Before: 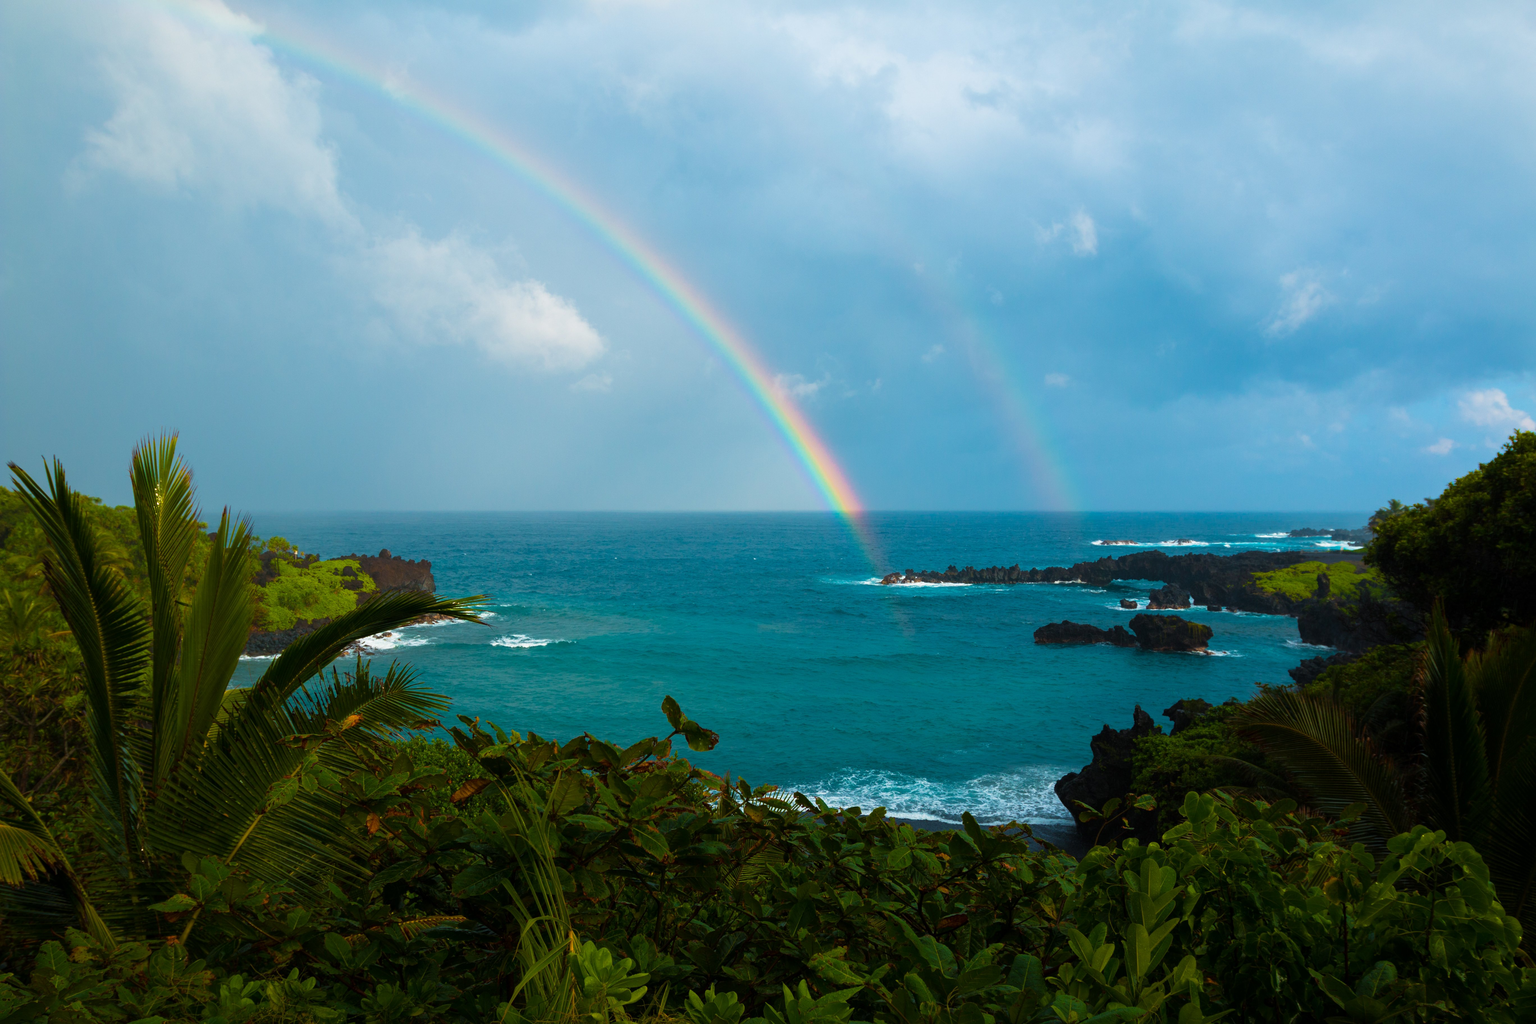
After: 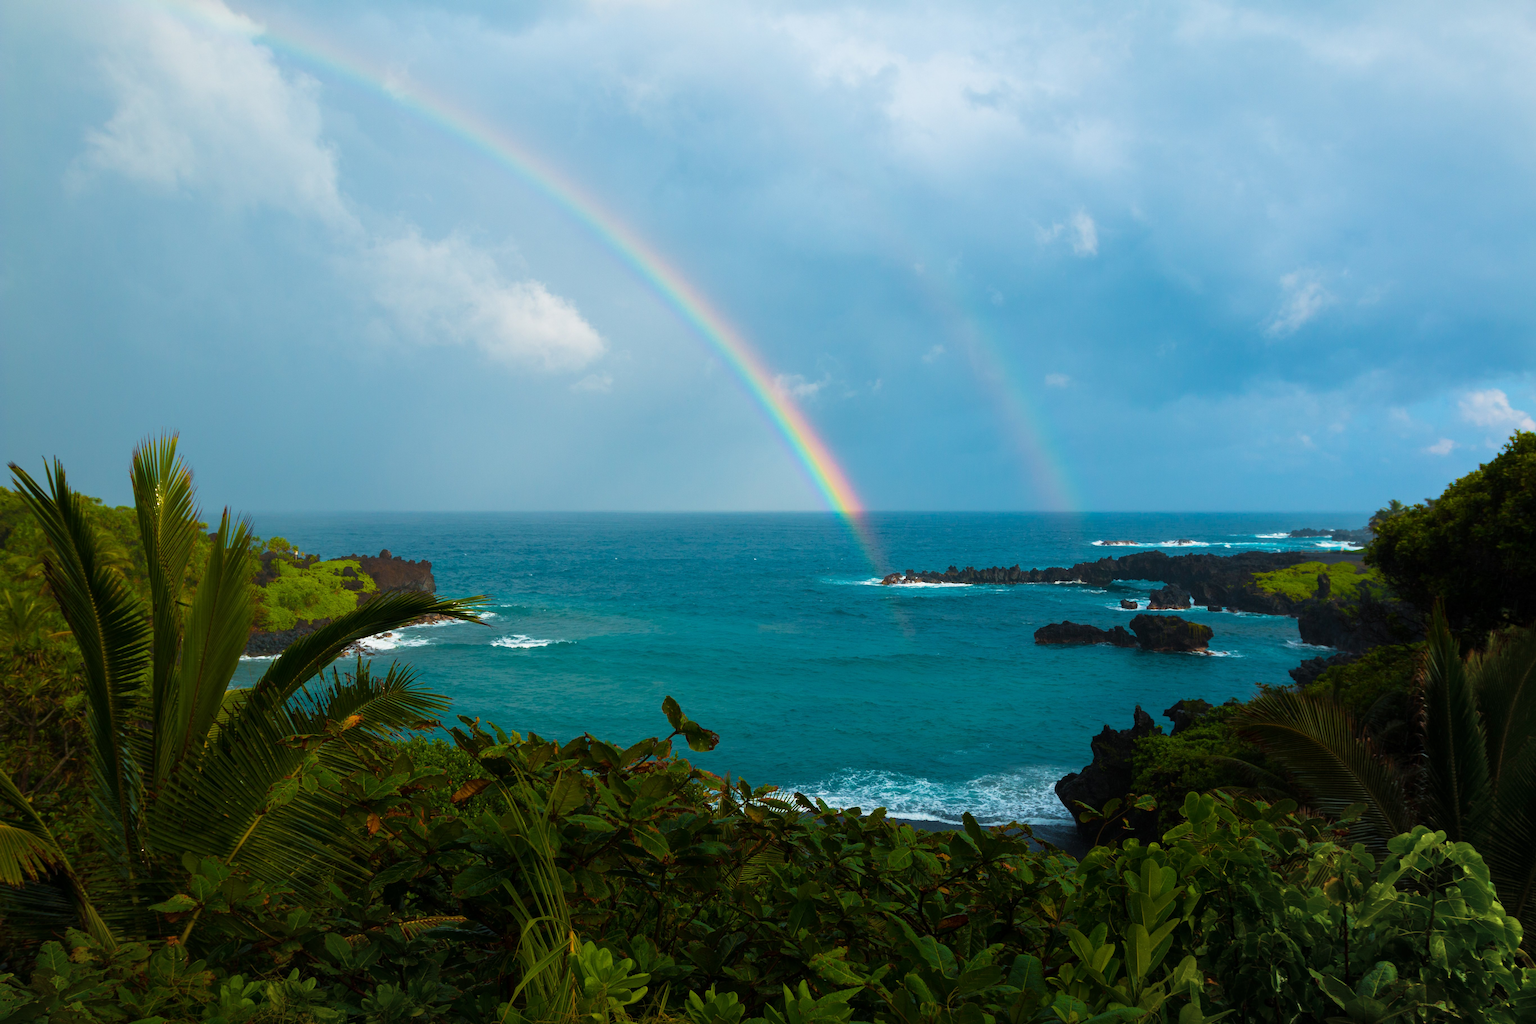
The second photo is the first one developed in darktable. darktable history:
shadows and highlights: radius 334.66, shadows 63.64, highlights 5.78, compress 87.5%, highlights color adjustment 73.79%, soften with gaussian
